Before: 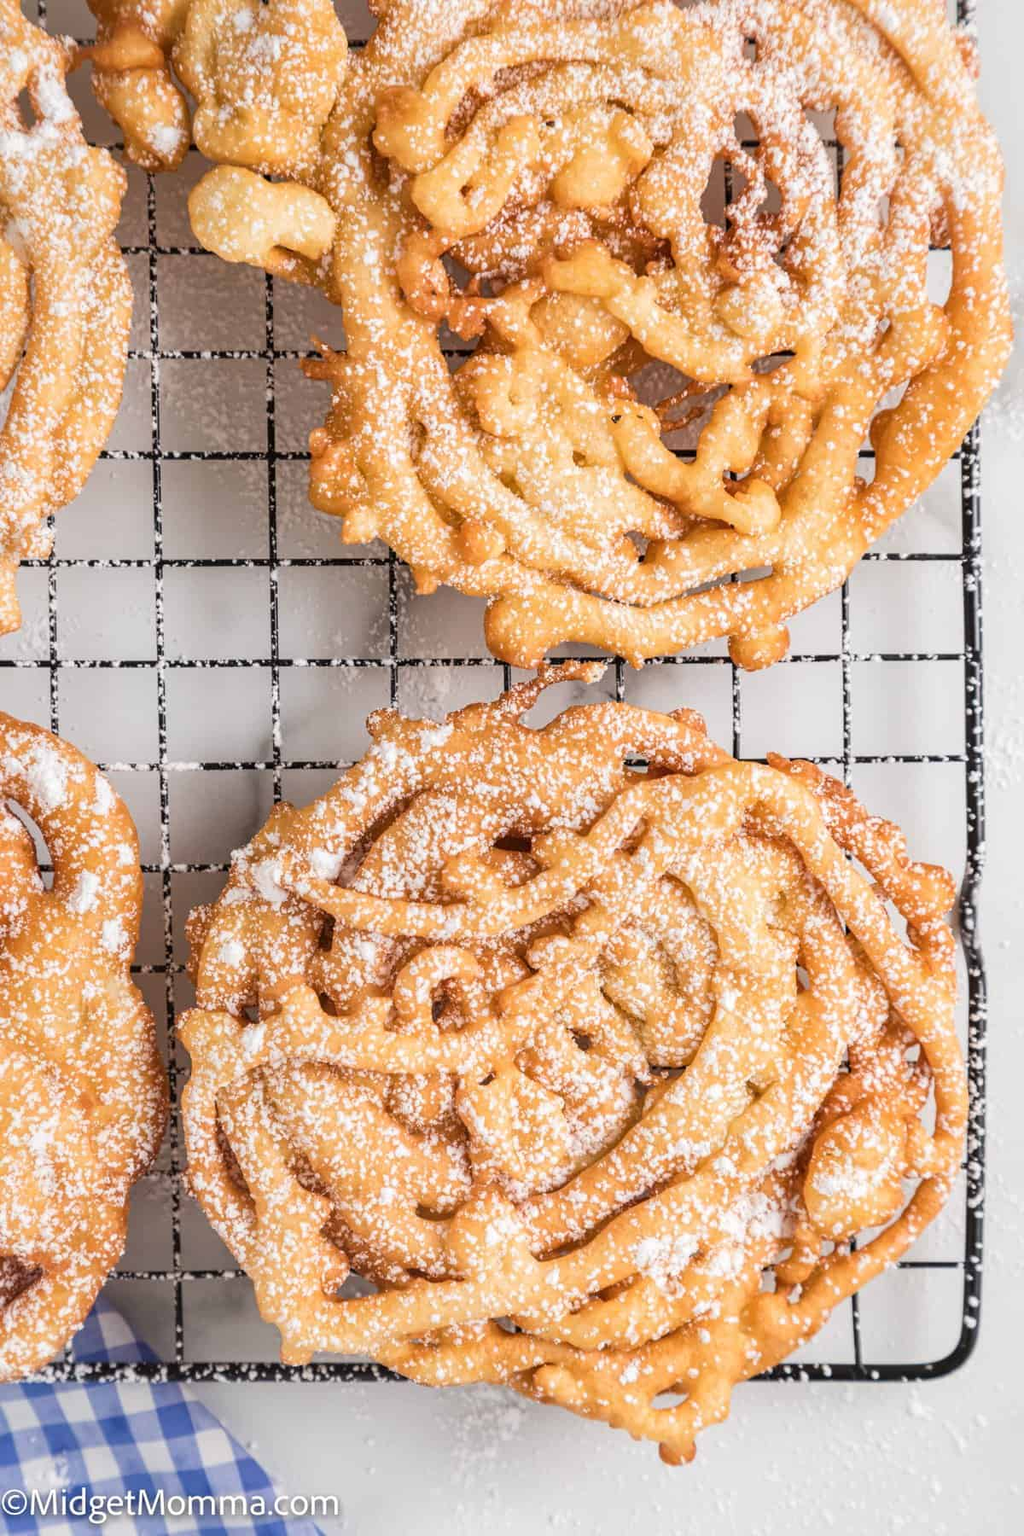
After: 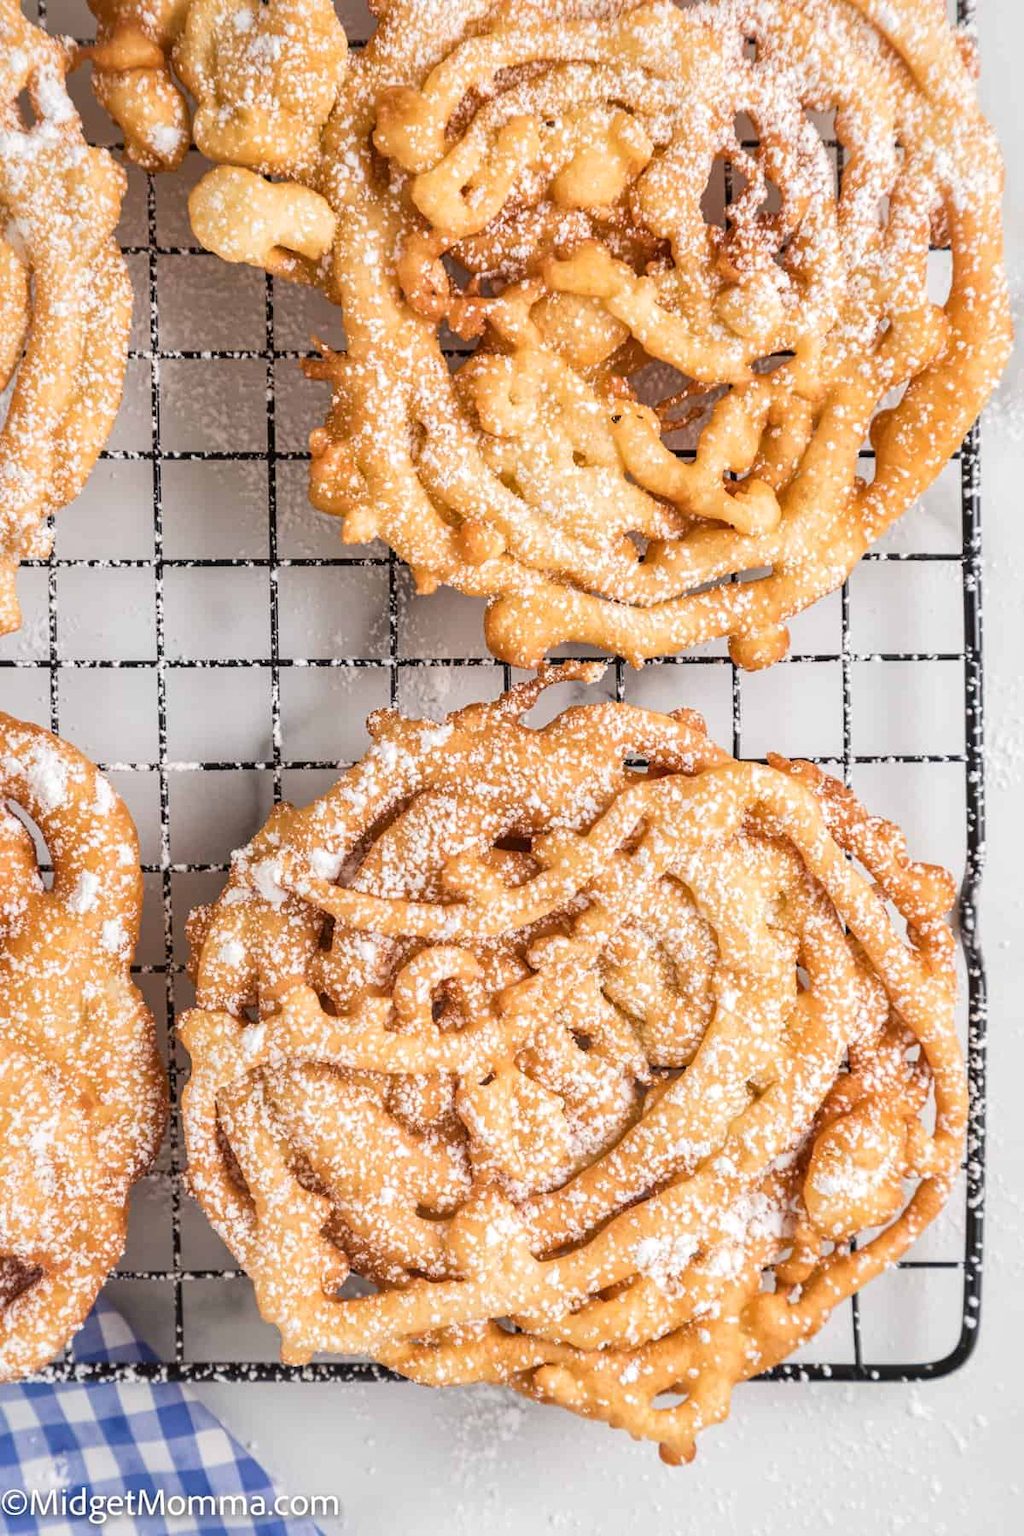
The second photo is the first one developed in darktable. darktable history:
tone equalizer: smoothing diameter 24.77%, edges refinement/feathering 7.56, preserve details guided filter
local contrast: mode bilateral grid, contrast 20, coarseness 51, detail 119%, midtone range 0.2
